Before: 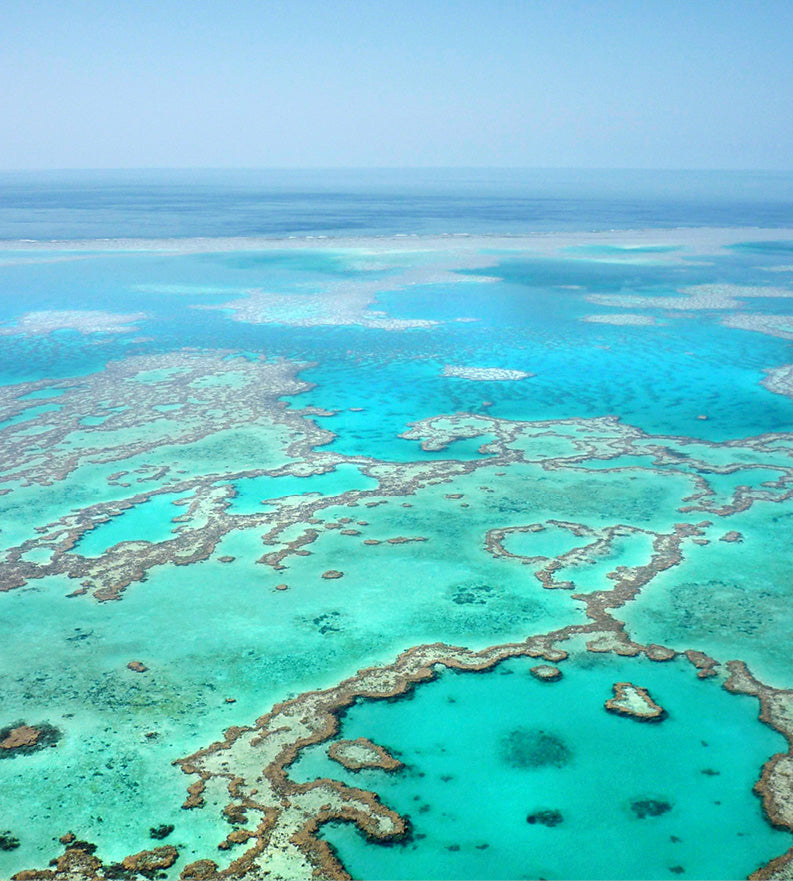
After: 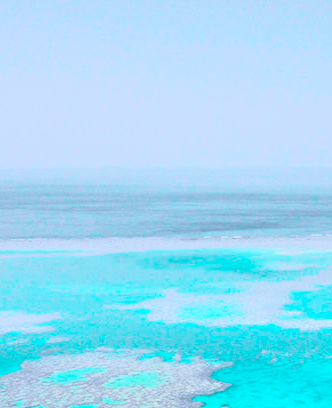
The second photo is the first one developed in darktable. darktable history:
tone curve: curves: ch0 [(0.003, 0.003) (0.104, 0.026) (0.236, 0.181) (0.401, 0.443) (0.495, 0.55) (0.625, 0.67) (0.819, 0.841) (0.96, 0.899)]; ch1 [(0, 0) (0.161, 0.092) (0.37, 0.302) (0.424, 0.402) (0.45, 0.466) (0.495, 0.51) (0.573, 0.571) (0.638, 0.641) (0.751, 0.741) (1, 1)]; ch2 [(0, 0) (0.352, 0.403) (0.466, 0.443) (0.524, 0.526) (0.56, 0.556) (1, 1)], color space Lab, independent channels, preserve colors none
crop and rotate: left 10.817%, top 0.062%, right 47.194%, bottom 53.626%
exposure: exposure 0.2 EV, compensate highlight preservation false
